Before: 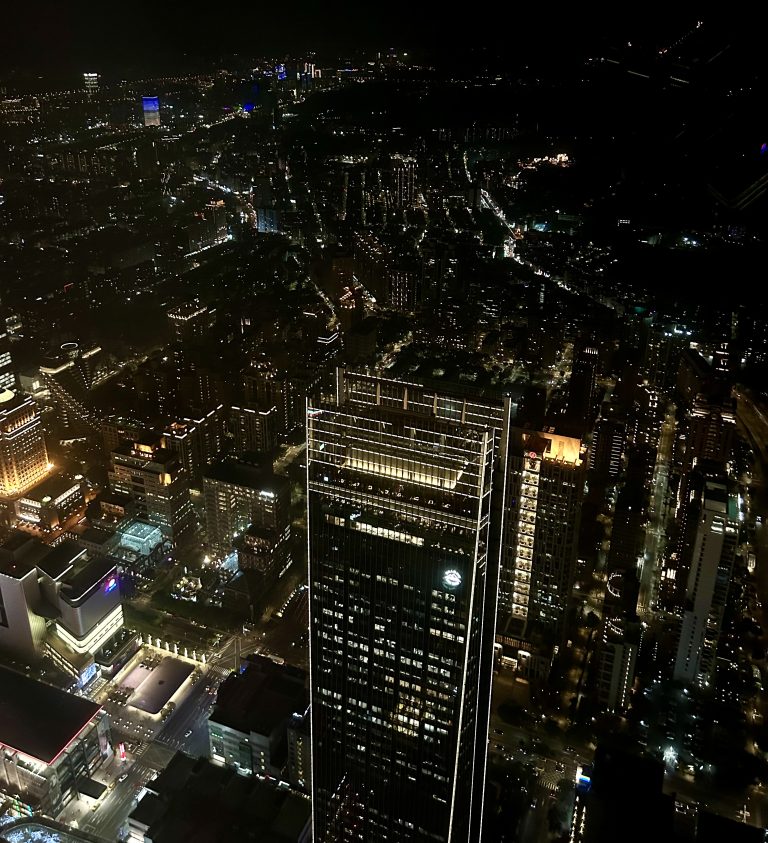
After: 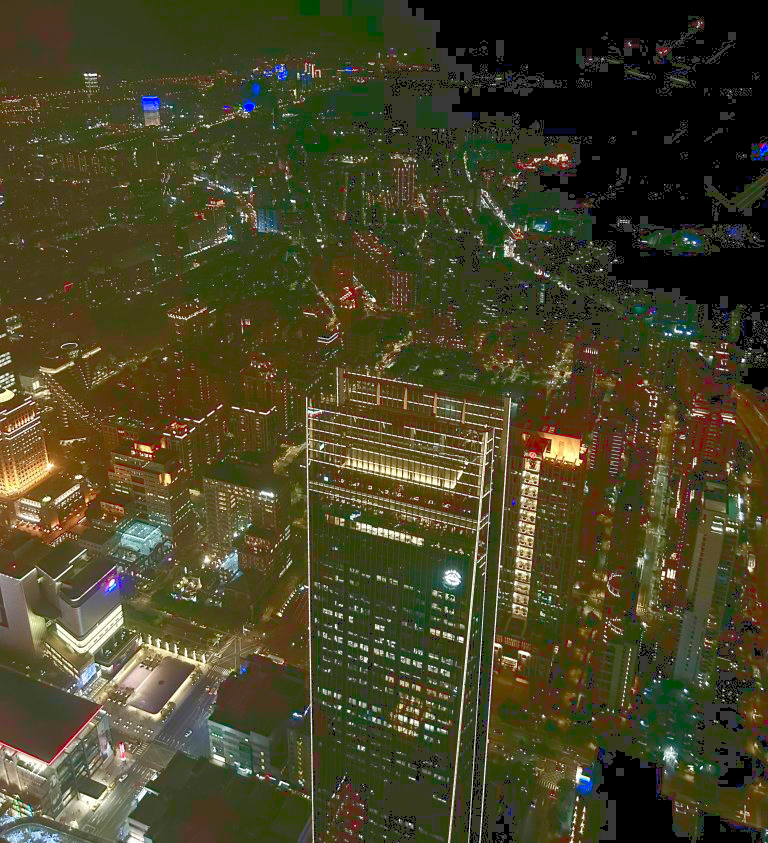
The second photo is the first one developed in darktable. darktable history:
tone curve: curves: ch0 [(0, 0) (0.003, 0.238) (0.011, 0.238) (0.025, 0.242) (0.044, 0.256) (0.069, 0.277) (0.1, 0.294) (0.136, 0.315) (0.177, 0.345) (0.224, 0.379) (0.277, 0.419) (0.335, 0.463) (0.399, 0.511) (0.468, 0.566) (0.543, 0.627) (0.623, 0.687) (0.709, 0.75) (0.801, 0.824) (0.898, 0.89) (1, 1)], color space Lab, linked channels, preserve colors none
